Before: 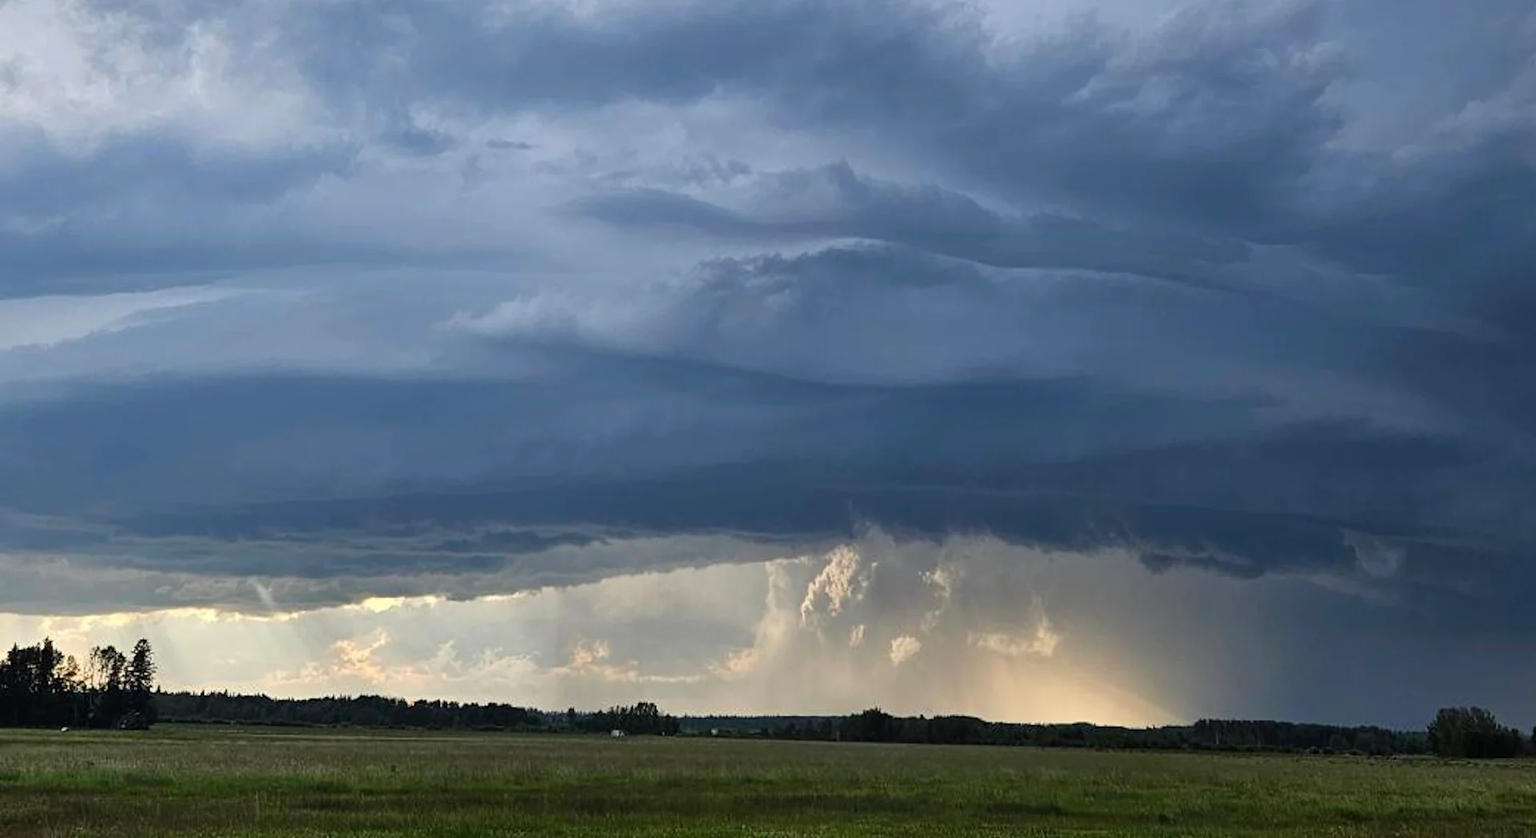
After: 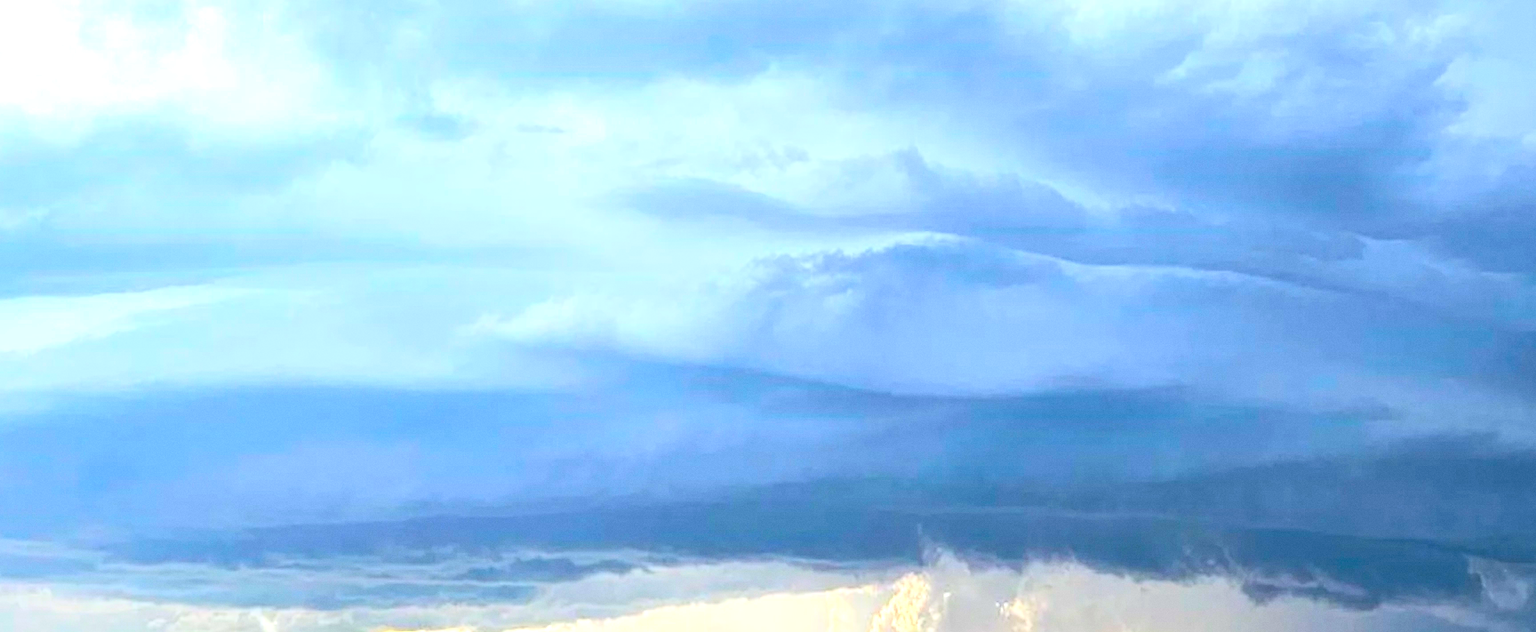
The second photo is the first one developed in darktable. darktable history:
exposure: black level correction 0, exposure 1.4 EV, compensate highlight preservation false
color balance rgb: perceptual saturation grading › global saturation 20%, global vibrance 20%
grain: coarseness 0.09 ISO, strength 10%
color correction: saturation 0.85
crop: left 1.509%, top 3.452%, right 7.696%, bottom 28.452%
contrast brightness saturation: contrast 0.23, brightness 0.1, saturation 0.29
